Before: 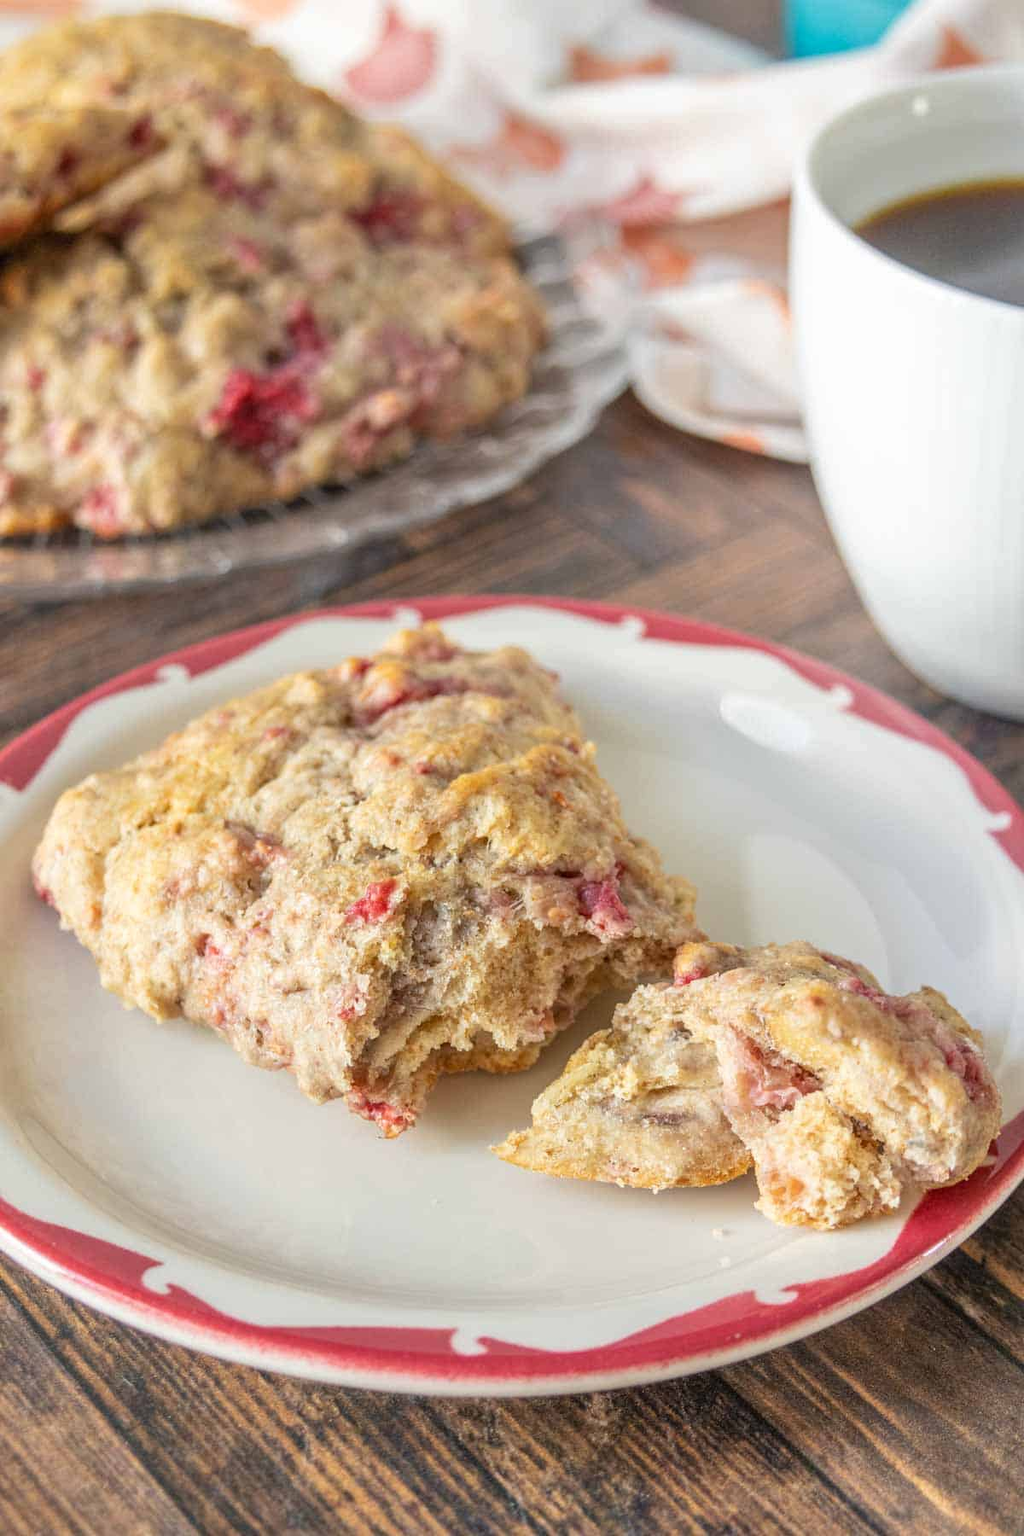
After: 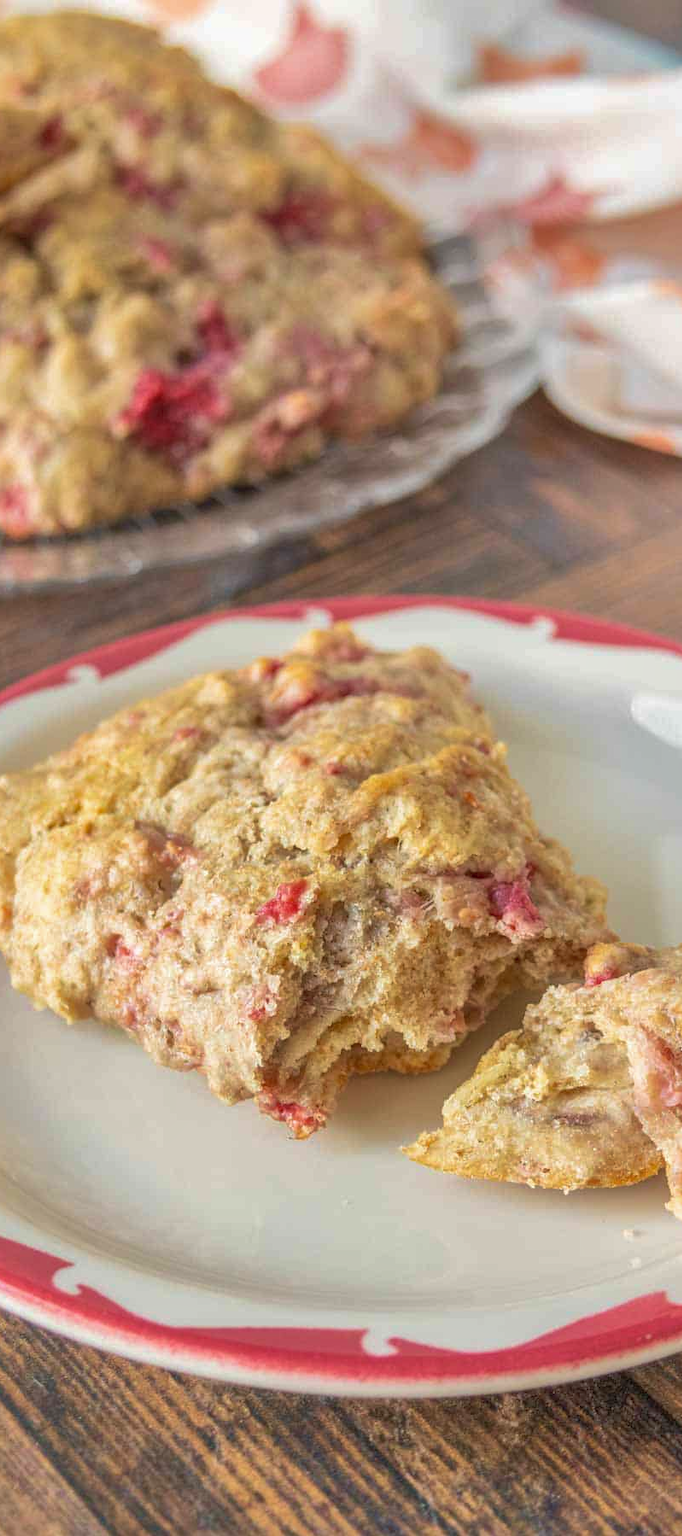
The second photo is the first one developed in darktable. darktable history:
shadows and highlights: on, module defaults
crop and rotate: left 8.786%, right 24.548%
velvia: on, module defaults
